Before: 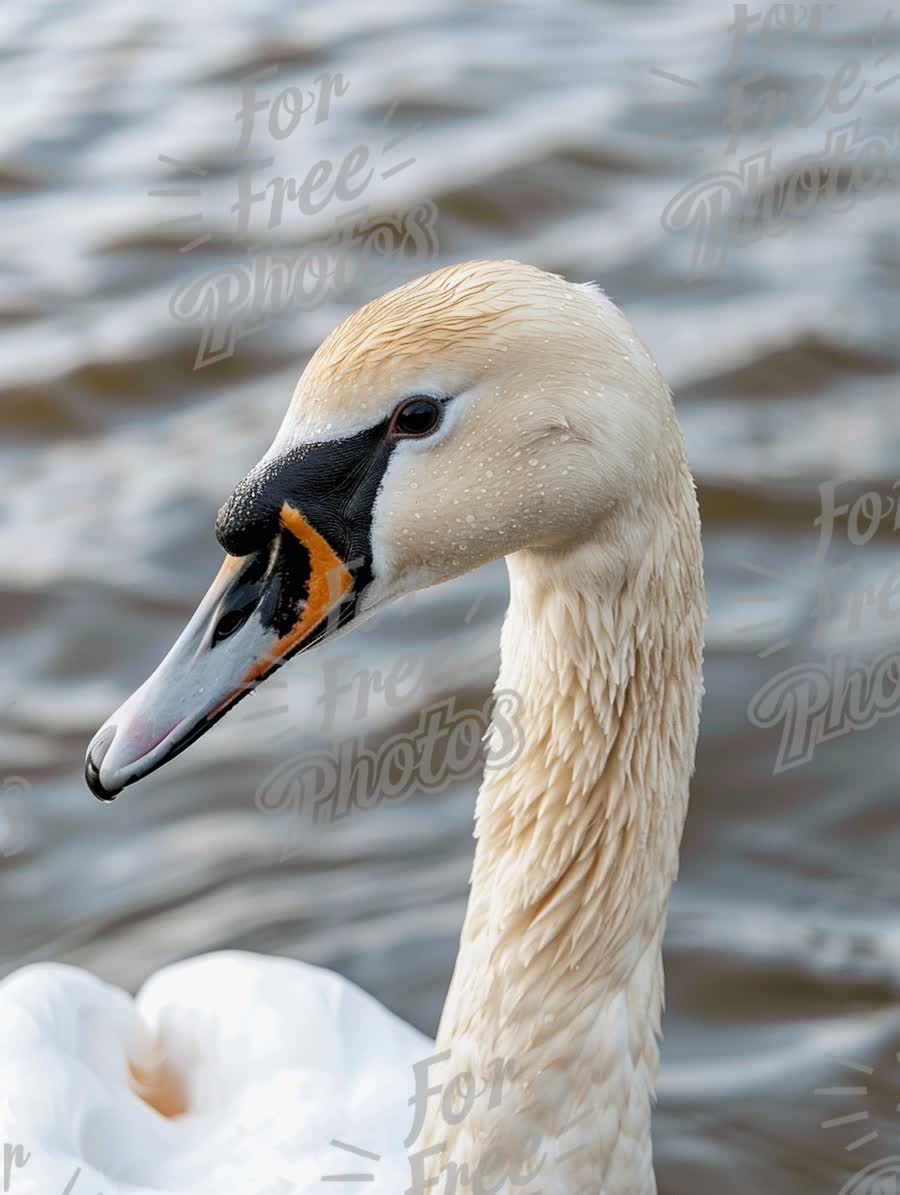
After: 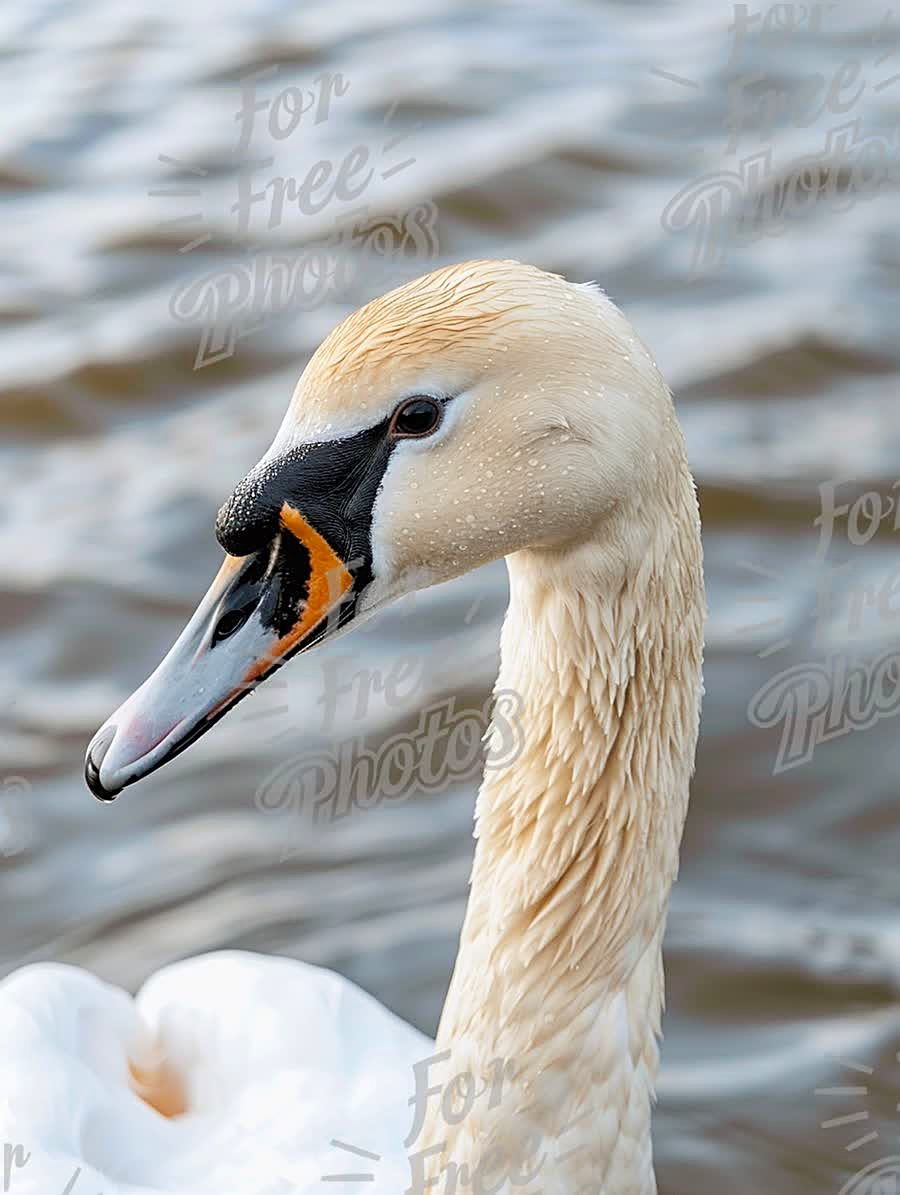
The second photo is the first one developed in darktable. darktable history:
sharpen: on, module defaults
contrast brightness saturation: contrast 0.072, brightness 0.075, saturation 0.183
